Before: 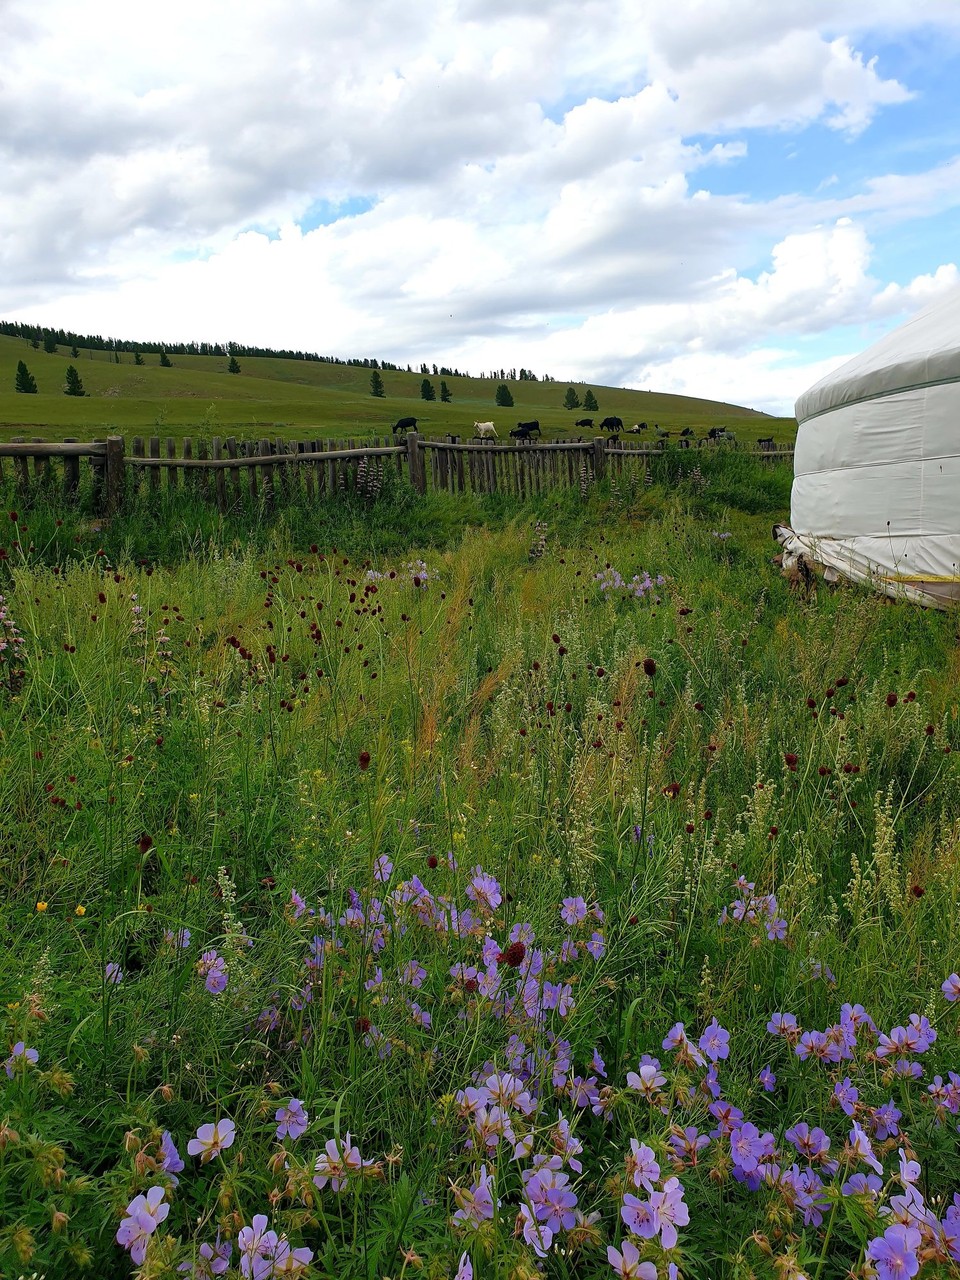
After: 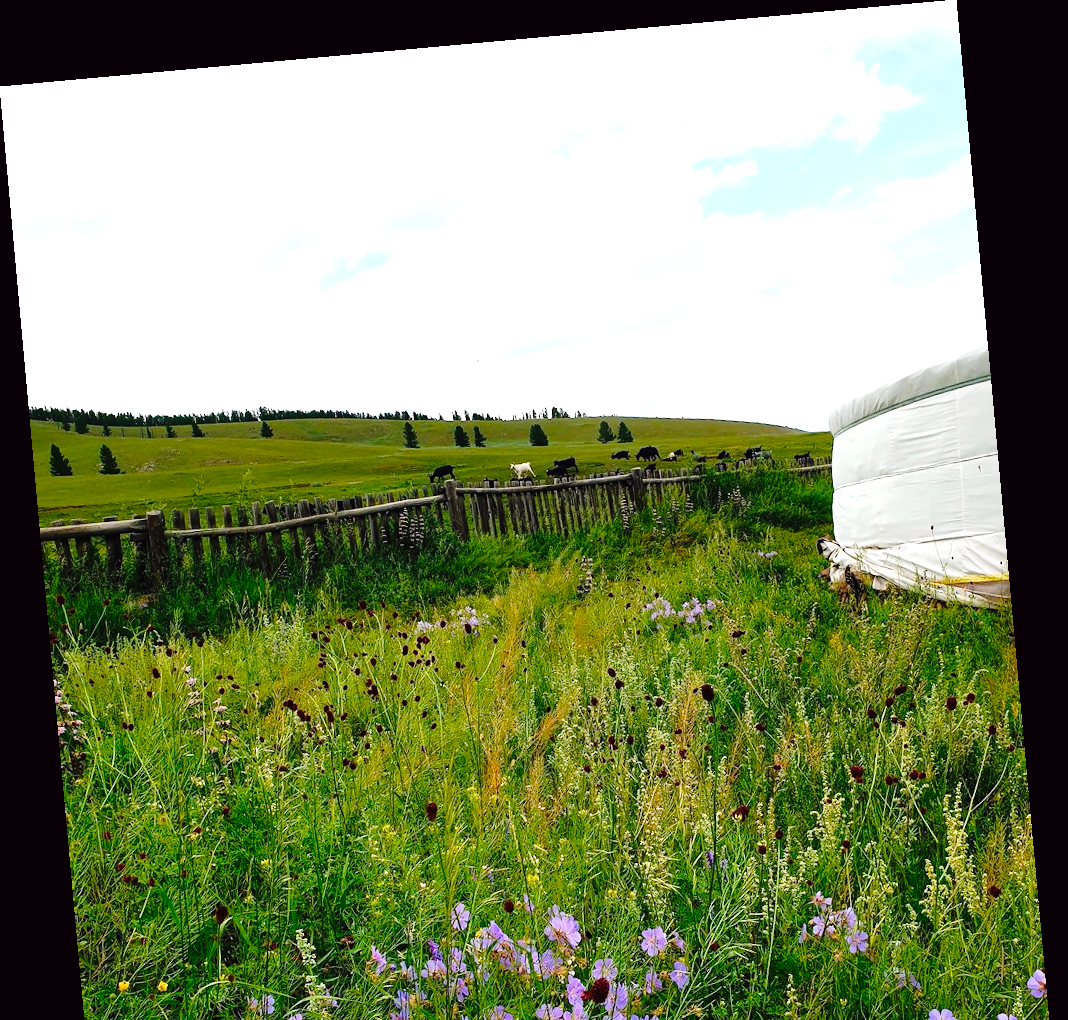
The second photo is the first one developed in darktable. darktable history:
crop: bottom 24.967%
rotate and perspective: rotation -5.2°, automatic cropping off
exposure: exposure 0.375 EV, compensate highlight preservation false
tone equalizer: -8 EV -0.417 EV, -7 EV -0.389 EV, -6 EV -0.333 EV, -5 EV -0.222 EV, -3 EV 0.222 EV, -2 EV 0.333 EV, -1 EV 0.389 EV, +0 EV 0.417 EV, edges refinement/feathering 500, mask exposure compensation -1.57 EV, preserve details no
color balance: lift [1, 1, 0.999, 1.001], gamma [1, 1.003, 1.005, 0.995], gain [1, 0.992, 0.988, 1.012], contrast 5%, output saturation 110%
contrast brightness saturation: saturation -0.05
tone curve: curves: ch0 [(0, 0) (0.003, 0.012) (0.011, 0.015) (0.025, 0.023) (0.044, 0.036) (0.069, 0.047) (0.1, 0.062) (0.136, 0.1) (0.177, 0.15) (0.224, 0.219) (0.277, 0.3) (0.335, 0.401) (0.399, 0.49) (0.468, 0.569) (0.543, 0.641) (0.623, 0.73) (0.709, 0.806) (0.801, 0.88) (0.898, 0.939) (1, 1)], preserve colors none
